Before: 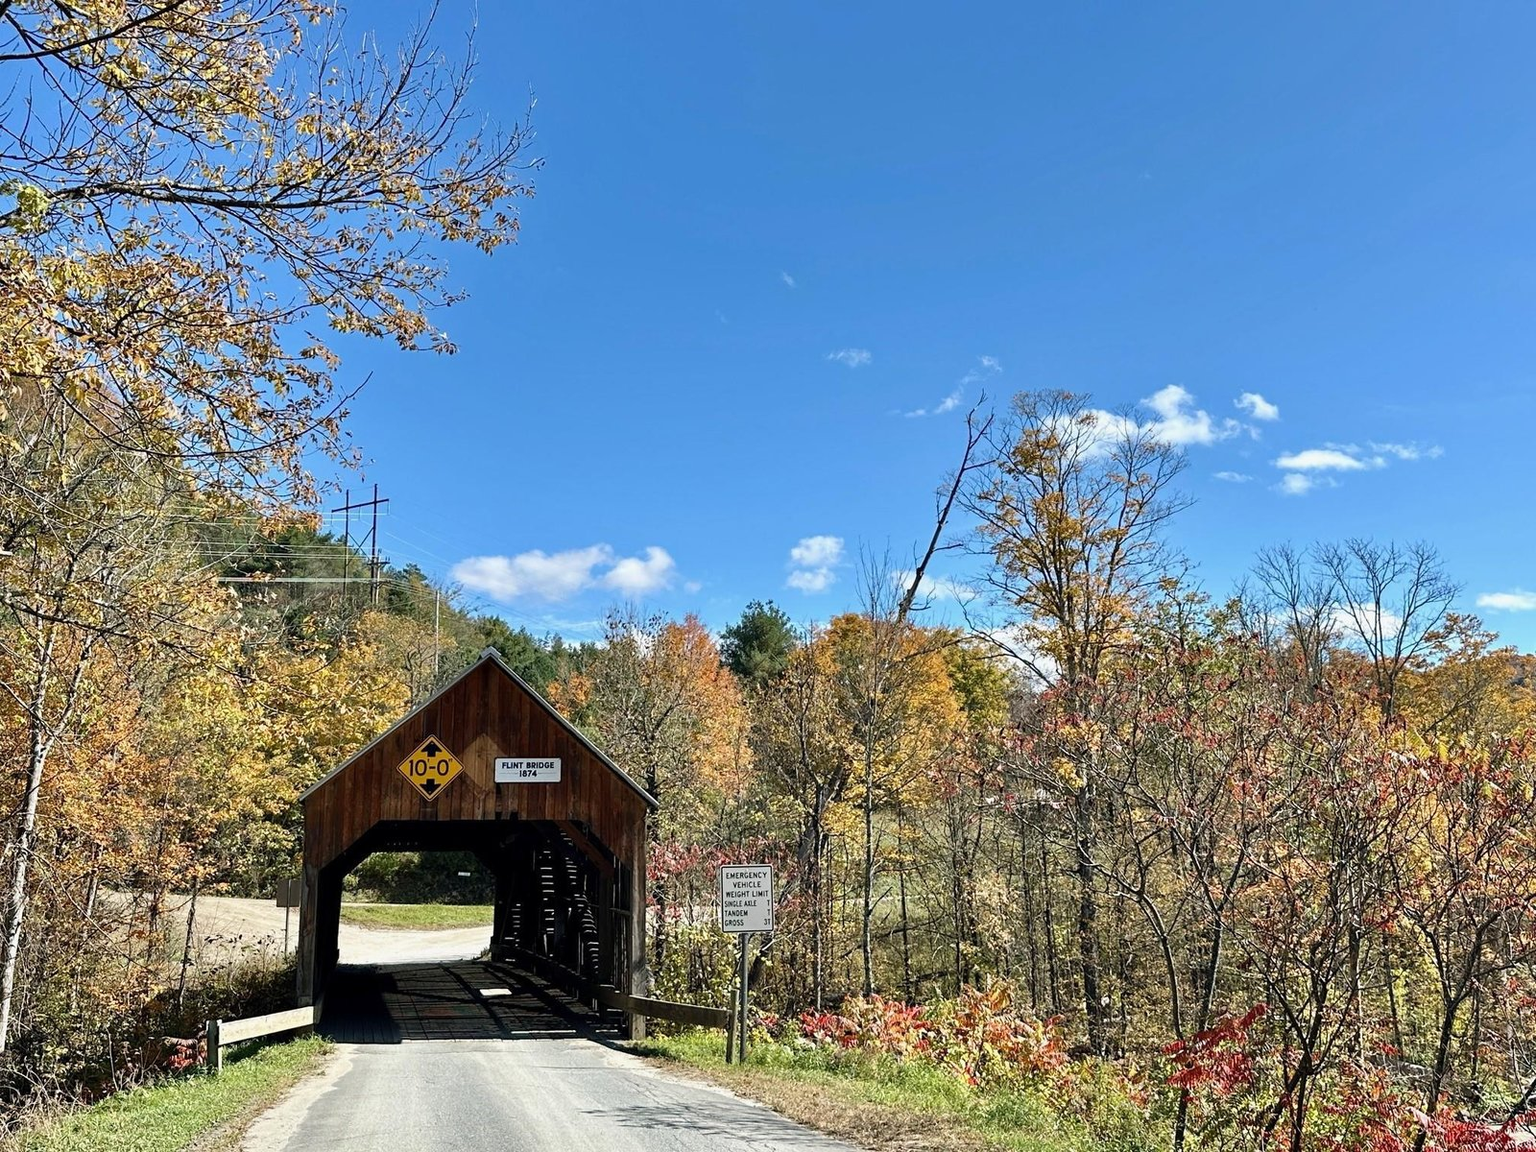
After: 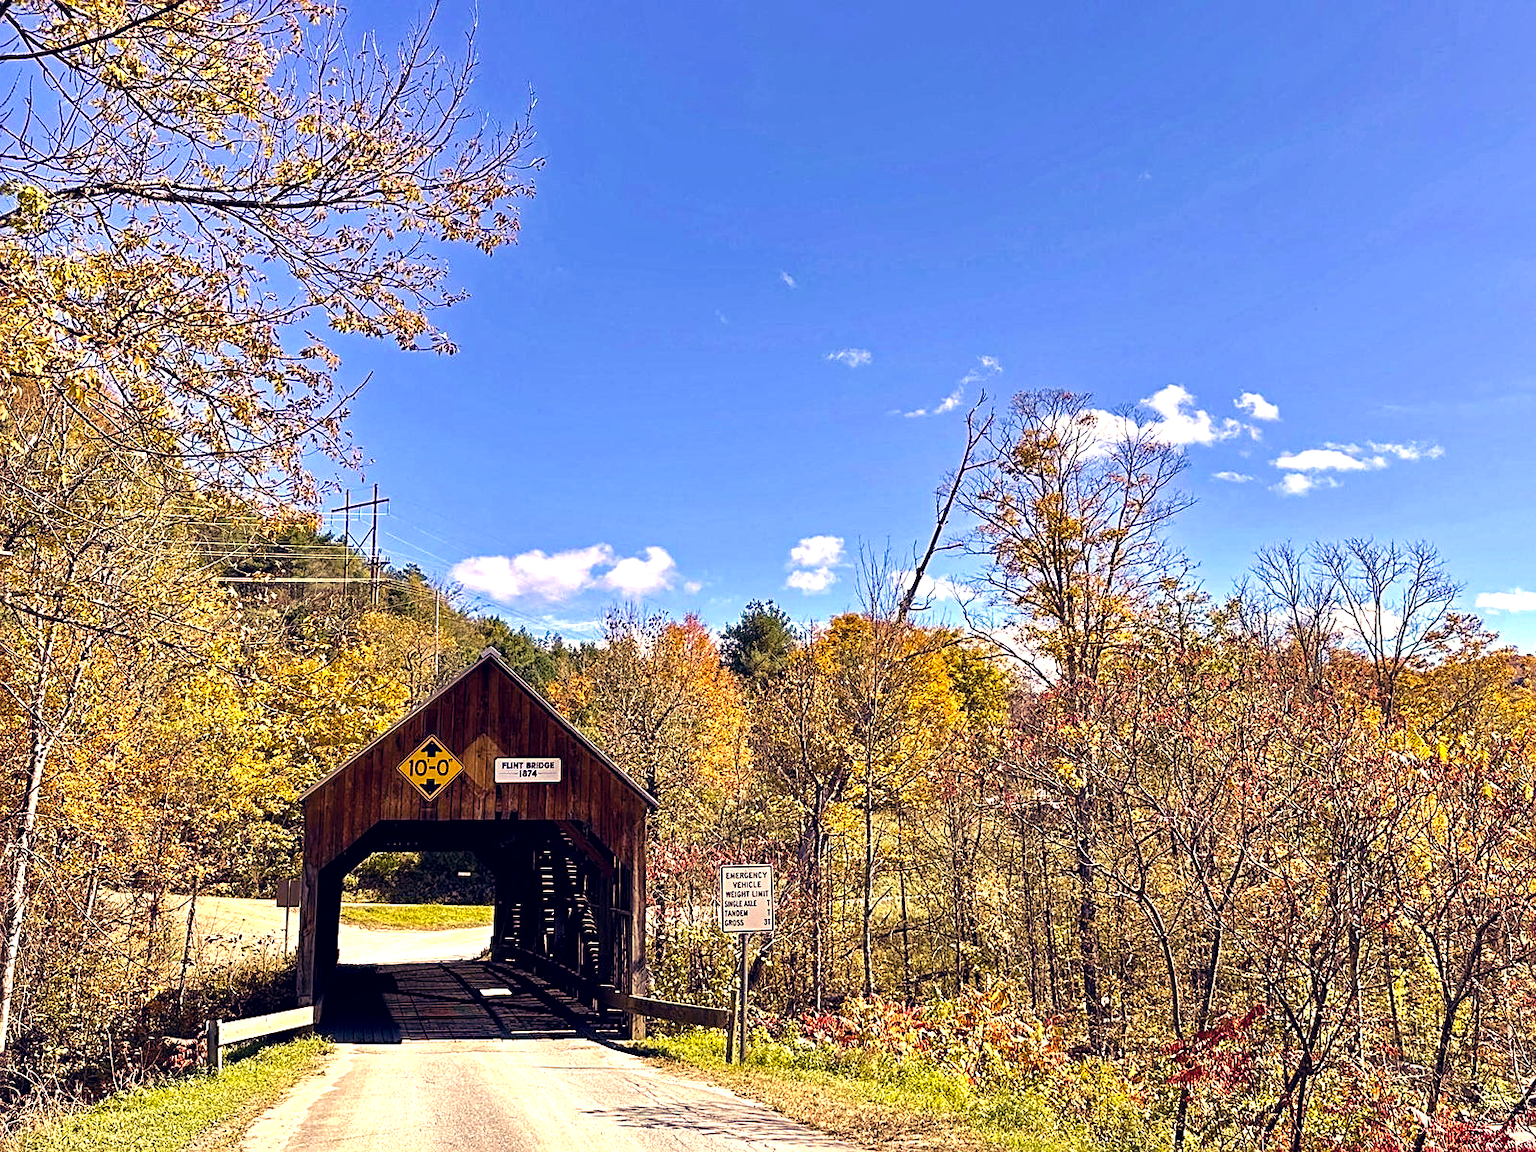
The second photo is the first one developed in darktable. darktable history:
color balance rgb: shadows lift › luminance 0.353%, shadows lift › chroma 6.73%, shadows lift › hue 302.42°, power › hue 212.3°, perceptual saturation grading › global saturation 19.573%, perceptual brilliance grading › global brilliance 17.788%, global vibrance 39.194%
haze removal: strength 0.292, distance 0.254, compatibility mode true, adaptive false
color correction: highlights a* 20.33, highlights b* 26.88, shadows a* 3.38, shadows b* -17.34, saturation 0.757
sharpen: on, module defaults
velvia: on, module defaults
local contrast: highlights 100%, shadows 102%, detail 131%, midtone range 0.2
